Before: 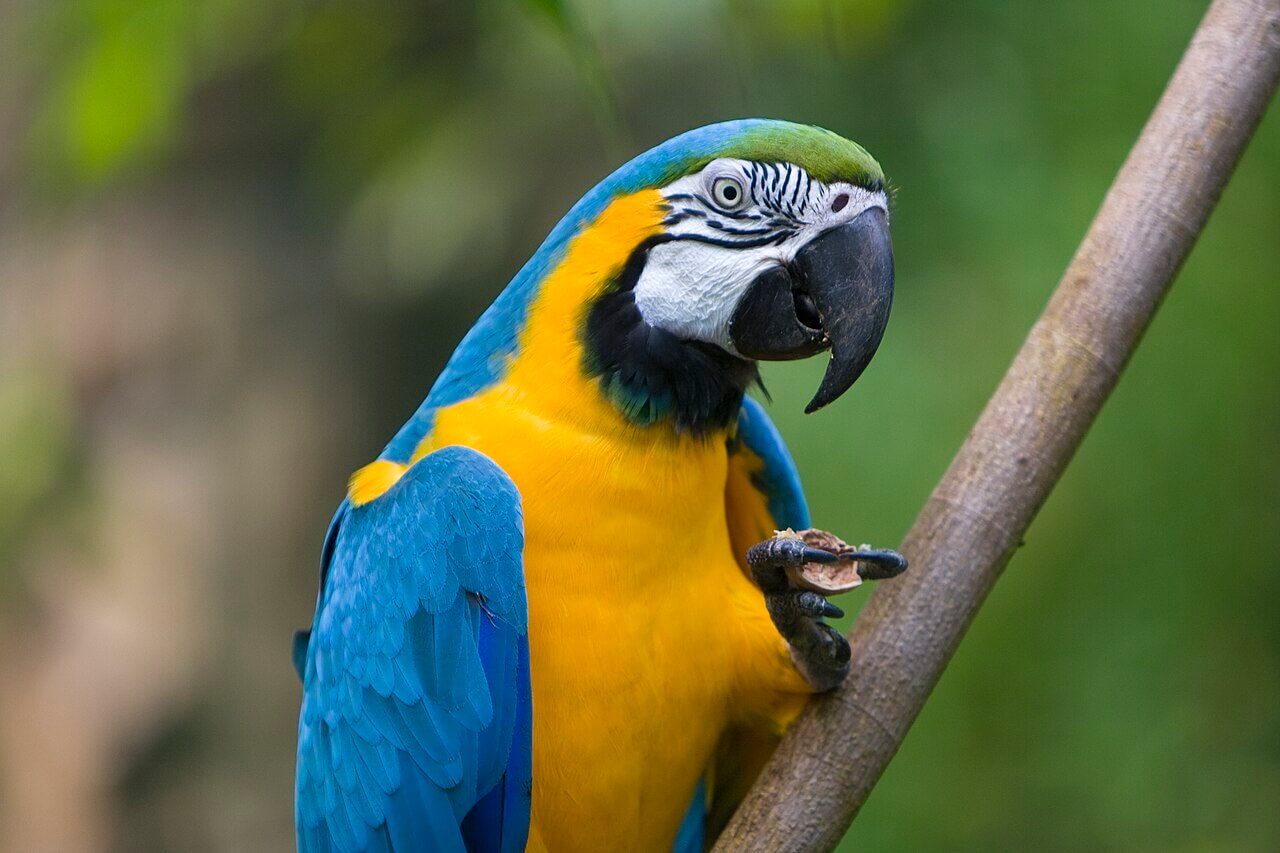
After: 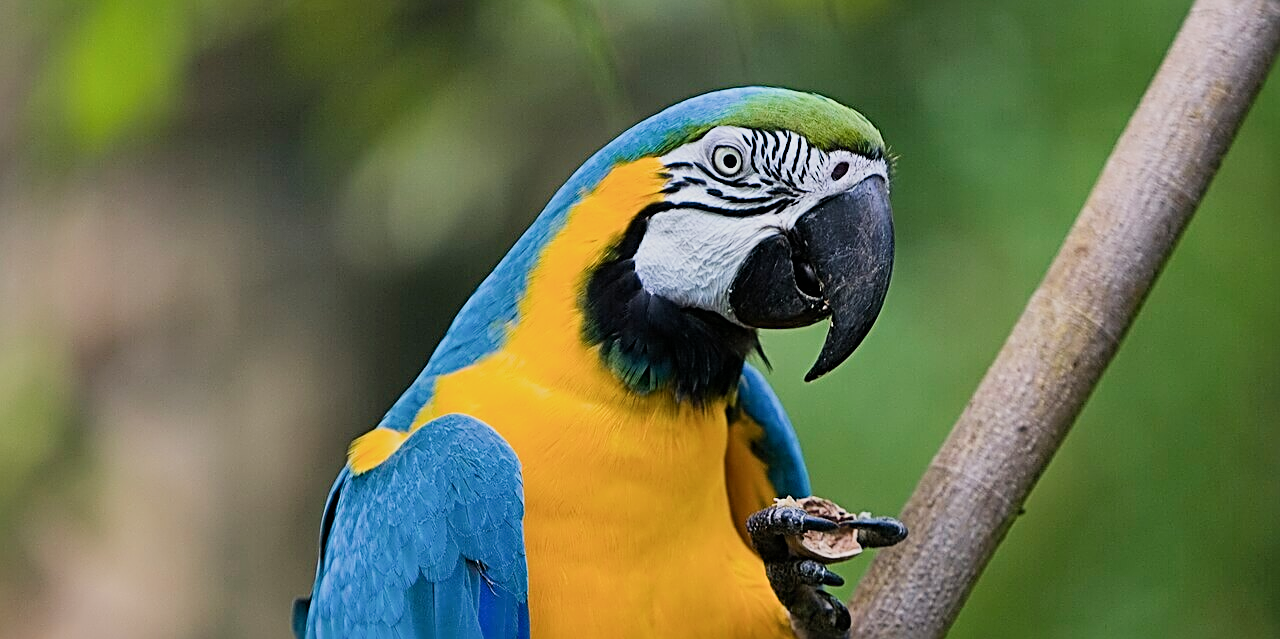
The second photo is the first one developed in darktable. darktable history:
shadows and highlights: radius 100.41, shadows 50.55, highlights -64.36, highlights color adjustment 49.82%, soften with gaussian
crop: top 3.857%, bottom 21.132%
filmic rgb: black relative exposure -16 EV, white relative exposure 6.12 EV, hardness 5.22
contrast brightness saturation: contrast 0.15, brightness 0.05
sharpen: radius 3.025, amount 0.757
